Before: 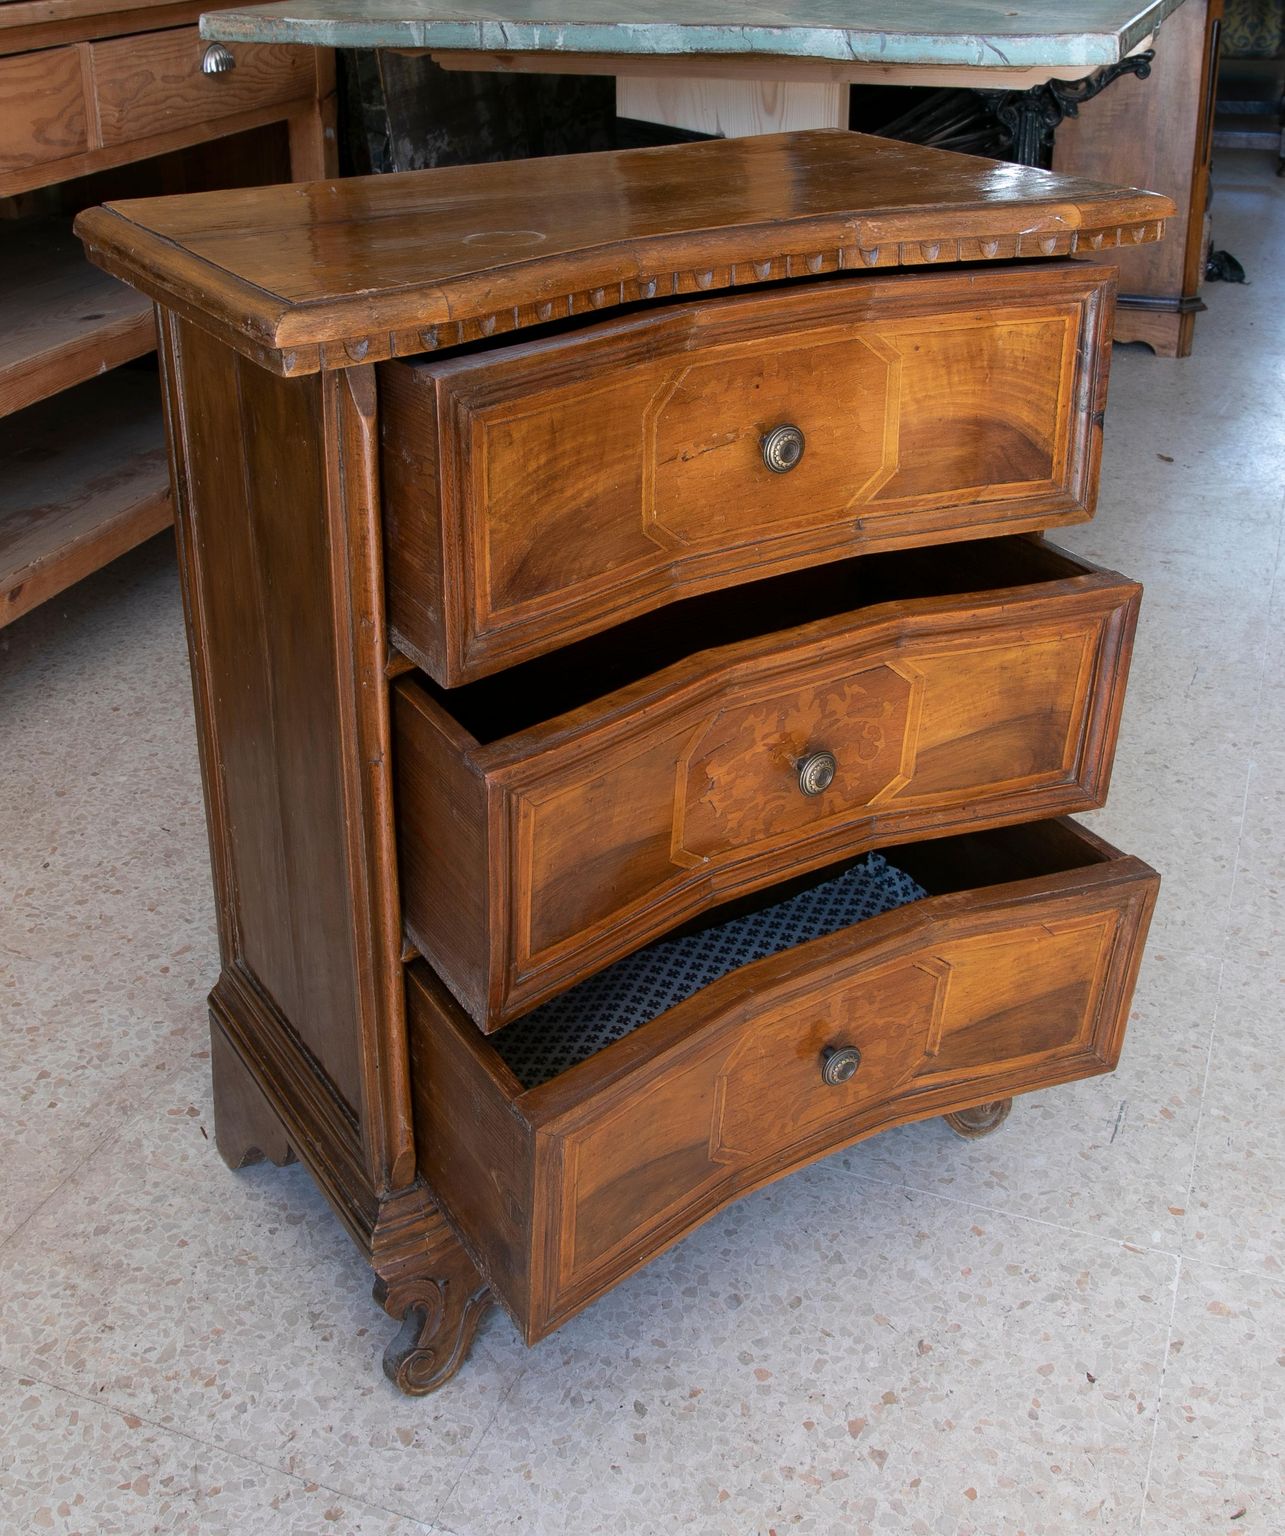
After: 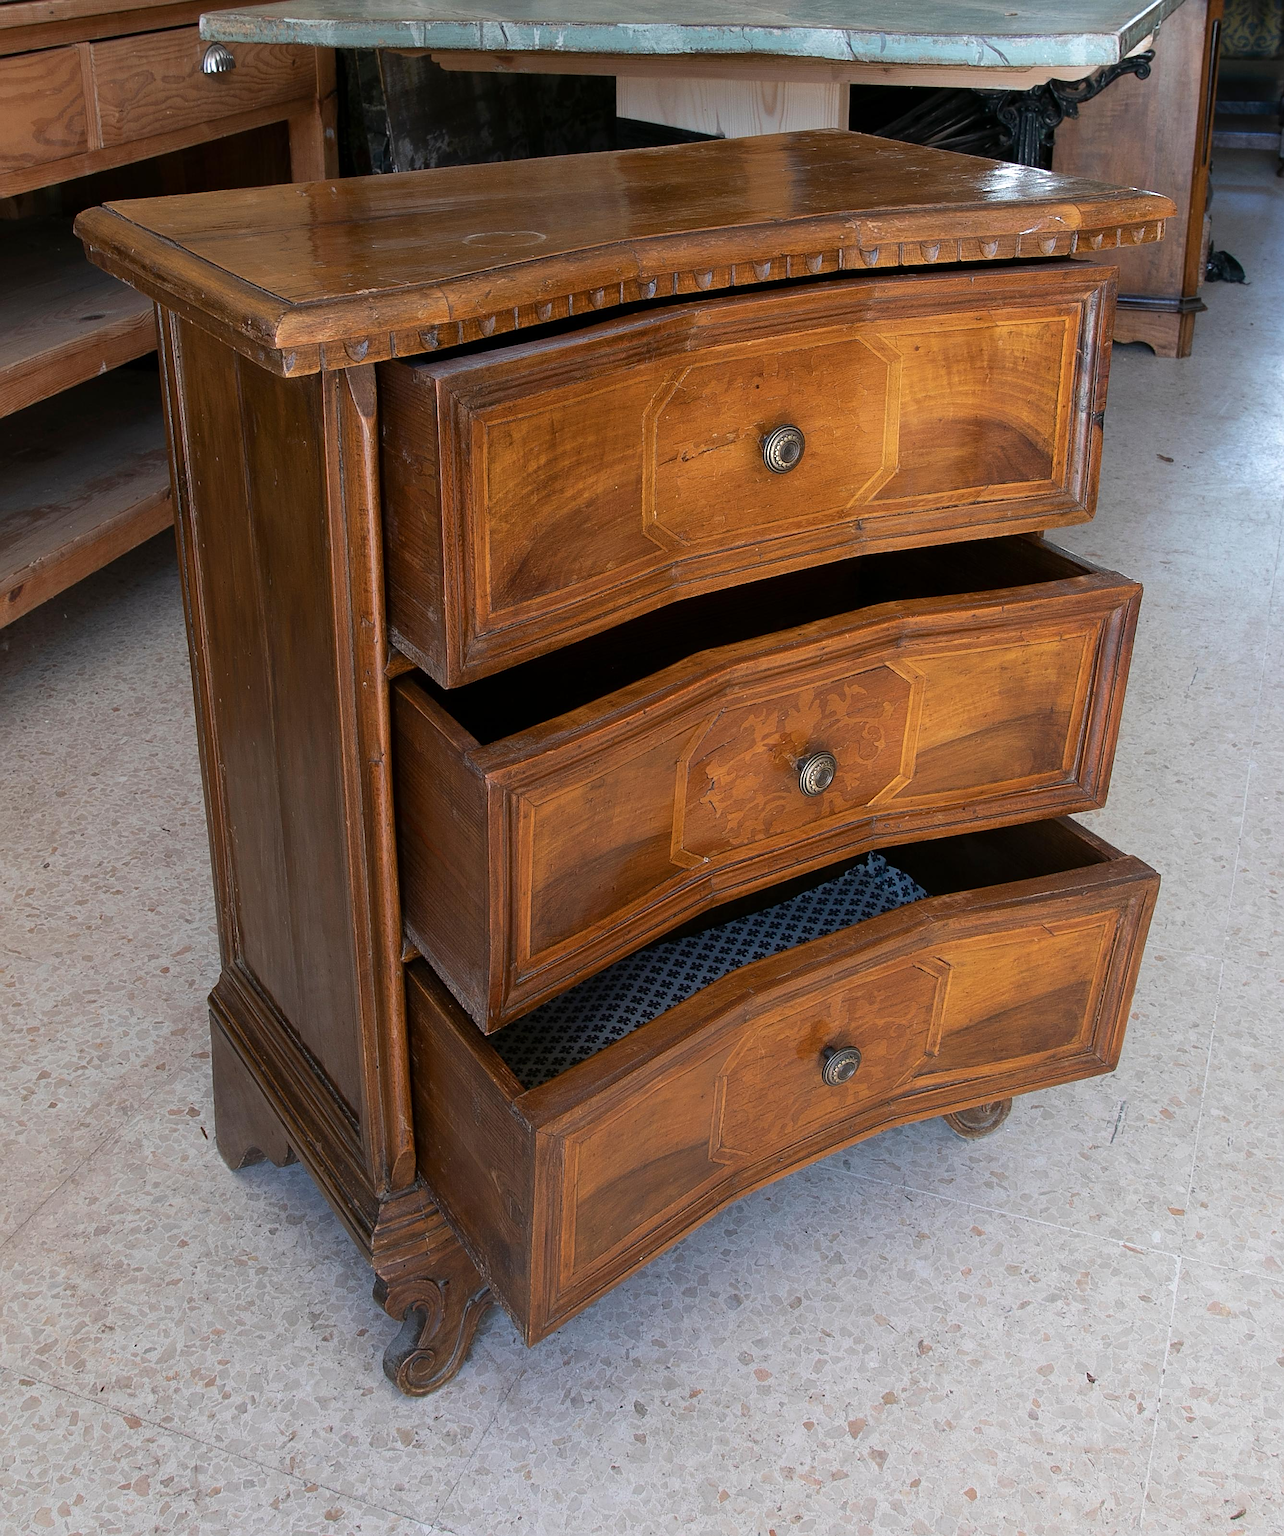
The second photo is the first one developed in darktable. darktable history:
sharpen: amount 0.597
